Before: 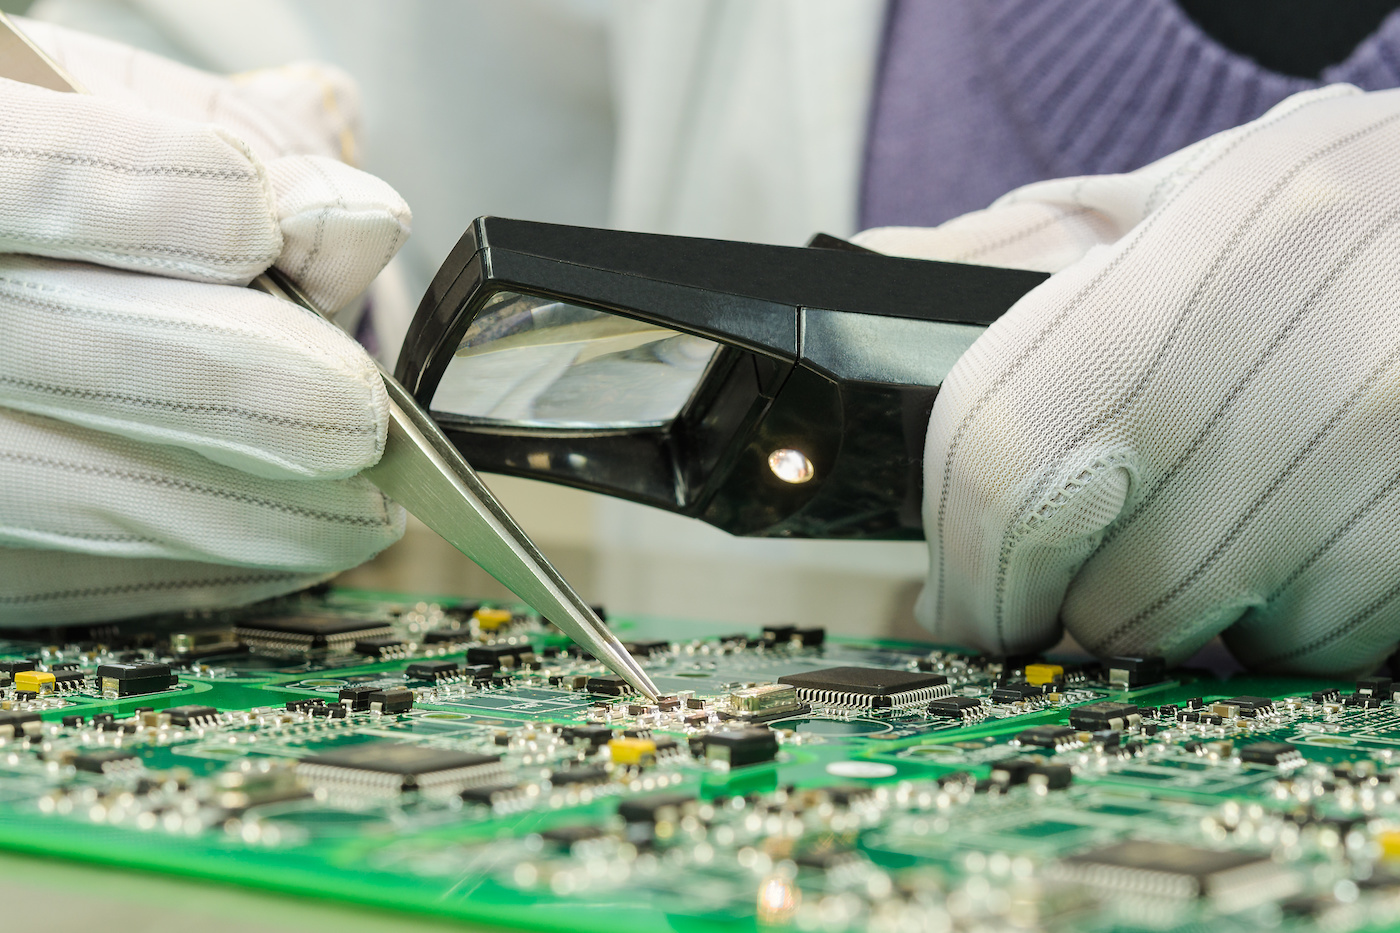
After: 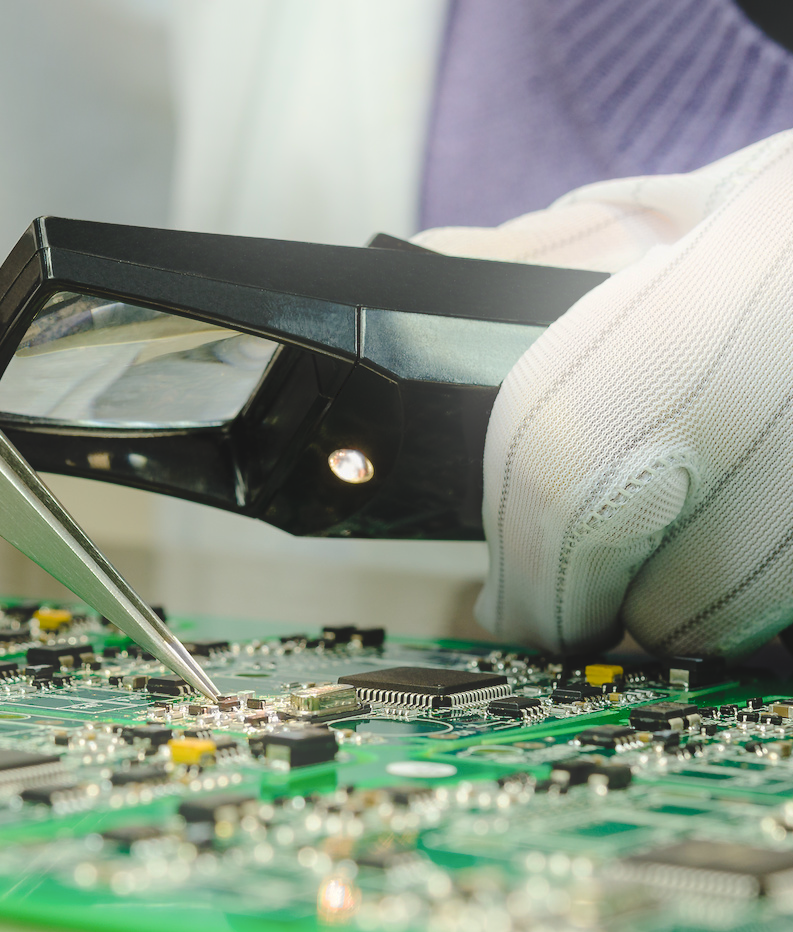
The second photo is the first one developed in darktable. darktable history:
crop: left 31.458%, top 0%, right 11.876%
tone curve: curves: ch0 [(0, 0) (0.003, 0.047) (0.011, 0.051) (0.025, 0.061) (0.044, 0.075) (0.069, 0.09) (0.1, 0.102) (0.136, 0.125) (0.177, 0.173) (0.224, 0.226) (0.277, 0.303) (0.335, 0.388) (0.399, 0.469) (0.468, 0.545) (0.543, 0.623) (0.623, 0.695) (0.709, 0.766) (0.801, 0.832) (0.898, 0.905) (1, 1)], preserve colors none
bloom: on, module defaults
base curve: curves: ch0 [(0, 0) (0.595, 0.418) (1, 1)], preserve colors none
